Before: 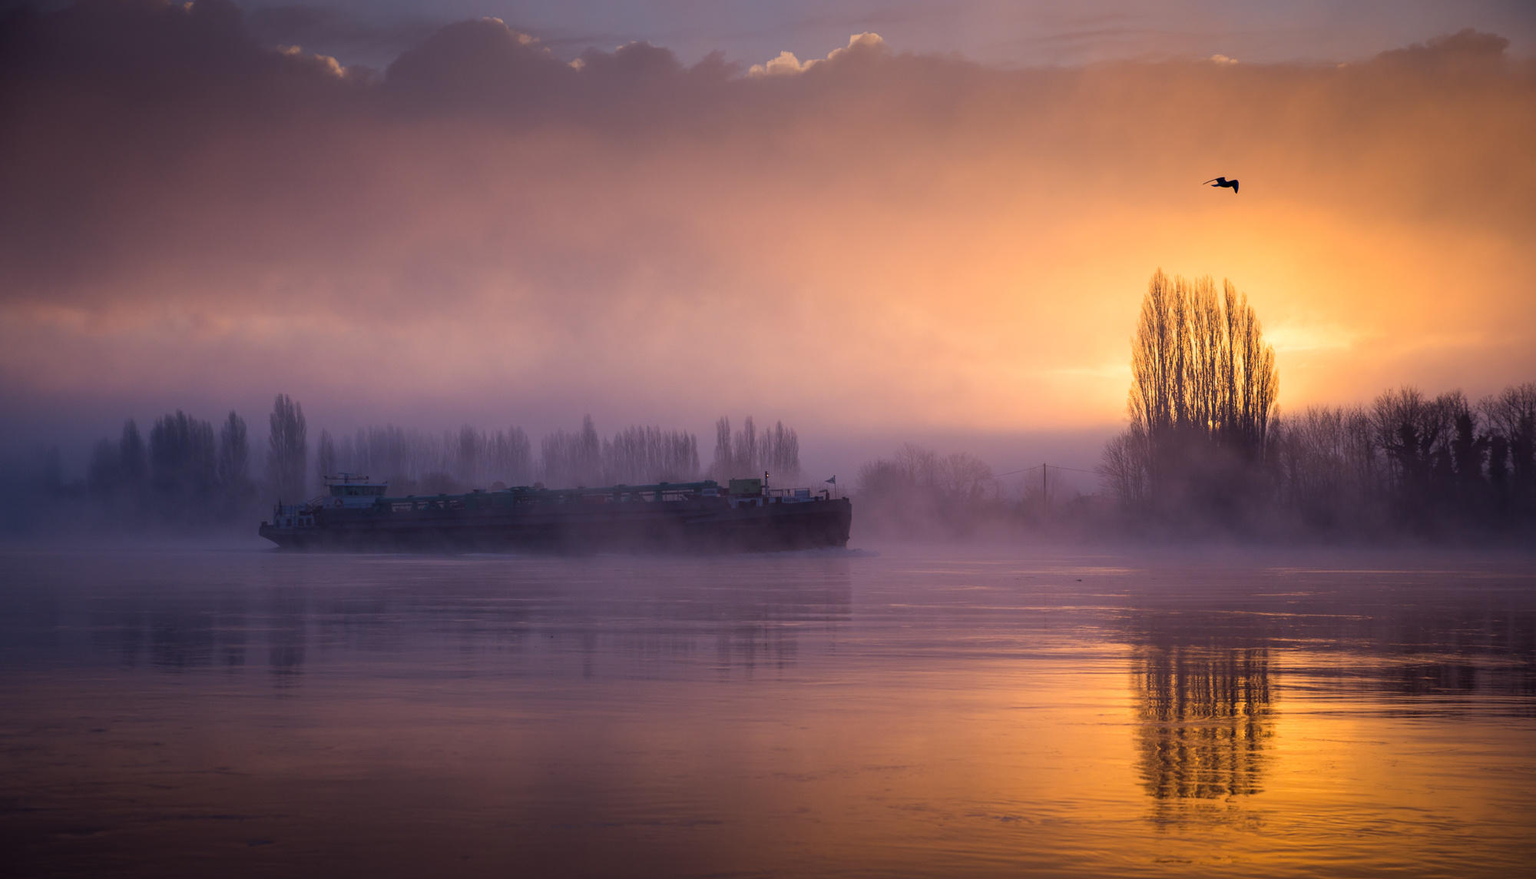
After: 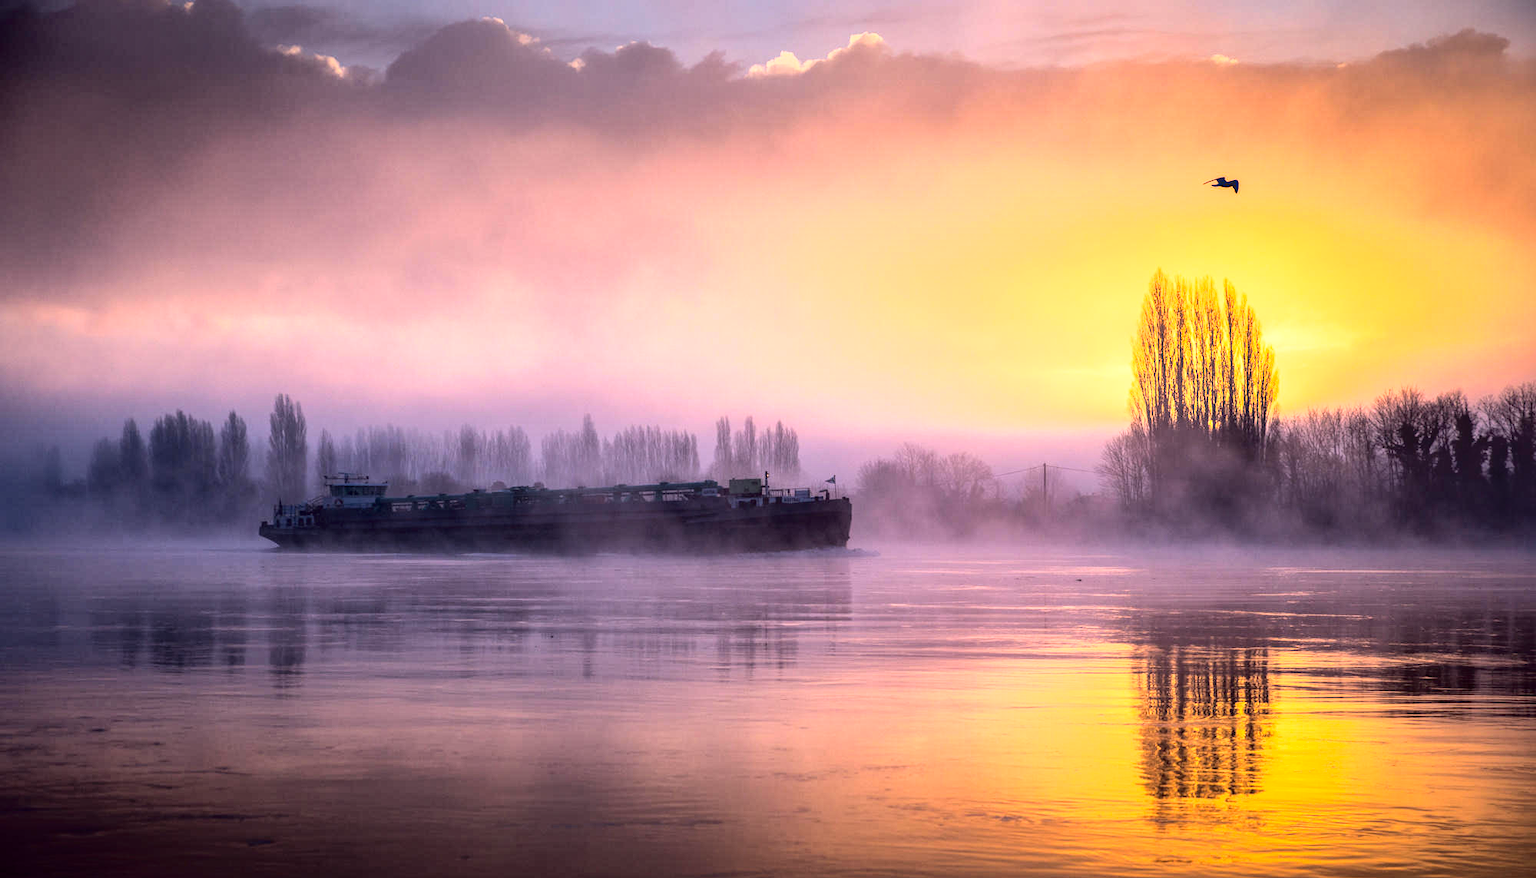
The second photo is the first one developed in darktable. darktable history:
tone equalizer: mask exposure compensation -0.495 EV
shadows and highlights: on, module defaults
base curve: curves: ch0 [(0, 0.003) (0.001, 0.002) (0.006, 0.004) (0.02, 0.022) (0.048, 0.086) (0.094, 0.234) (0.162, 0.431) (0.258, 0.629) (0.385, 0.8) (0.548, 0.918) (0.751, 0.988) (1, 1)]
local contrast: on, module defaults
tone curve: curves: ch0 [(0, 0) (0.003, 0.001) (0.011, 0.005) (0.025, 0.011) (0.044, 0.02) (0.069, 0.031) (0.1, 0.045) (0.136, 0.078) (0.177, 0.124) (0.224, 0.18) (0.277, 0.245) (0.335, 0.315) (0.399, 0.393) (0.468, 0.477) (0.543, 0.569) (0.623, 0.666) (0.709, 0.771) (0.801, 0.871) (0.898, 0.965) (1, 1)], color space Lab, independent channels, preserve colors none
